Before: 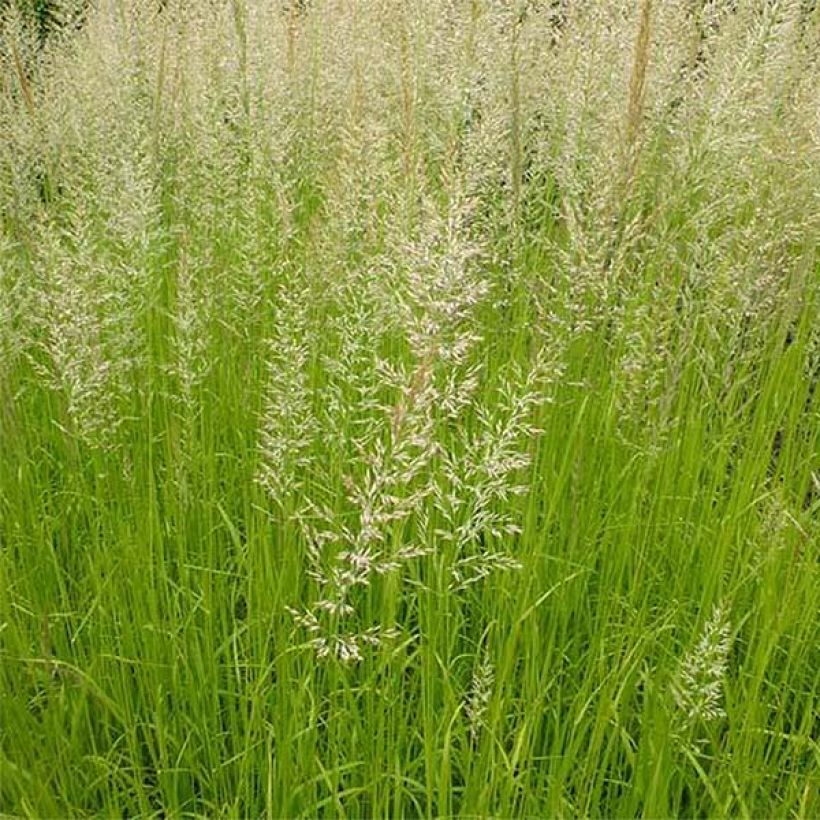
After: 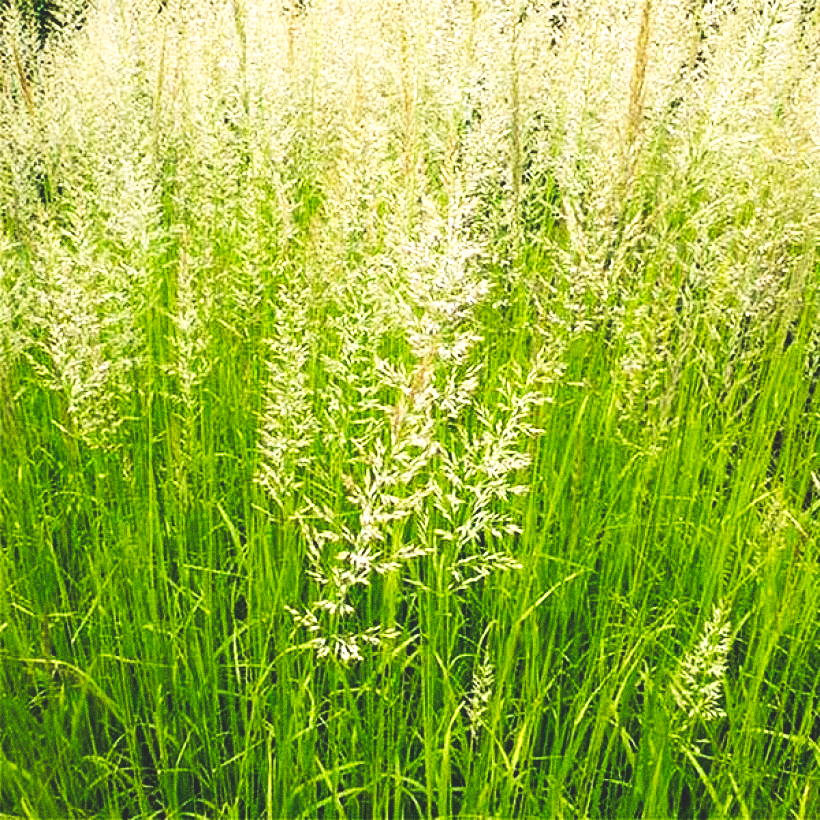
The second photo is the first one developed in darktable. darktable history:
tone equalizer: -8 EV -0.75 EV, -7 EV -0.7 EV, -6 EV -0.6 EV, -5 EV -0.4 EV, -3 EV 0.4 EV, -2 EV 0.6 EV, -1 EV 0.7 EV, +0 EV 0.75 EV, edges refinement/feathering 500, mask exposure compensation -1.57 EV, preserve details no
tone curve: curves: ch0 [(0, 0) (0.003, 0.147) (0.011, 0.147) (0.025, 0.147) (0.044, 0.147) (0.069, 0.147) (0.1, 0.15) (0.136, 0.158) (0.177, 0.174) (0.224, 0.198) (0.277, 0.241) (0.335, 0.292) (0.399, 0.361) (0.468, 0.452) (0.543, 0.568) (0.623, 0.679) (0.709, 0.793) (0.801, 0.886) (0.898, 0.966) (1, 1)], preserve colors none
grain: coarseness 0.47 ISO
